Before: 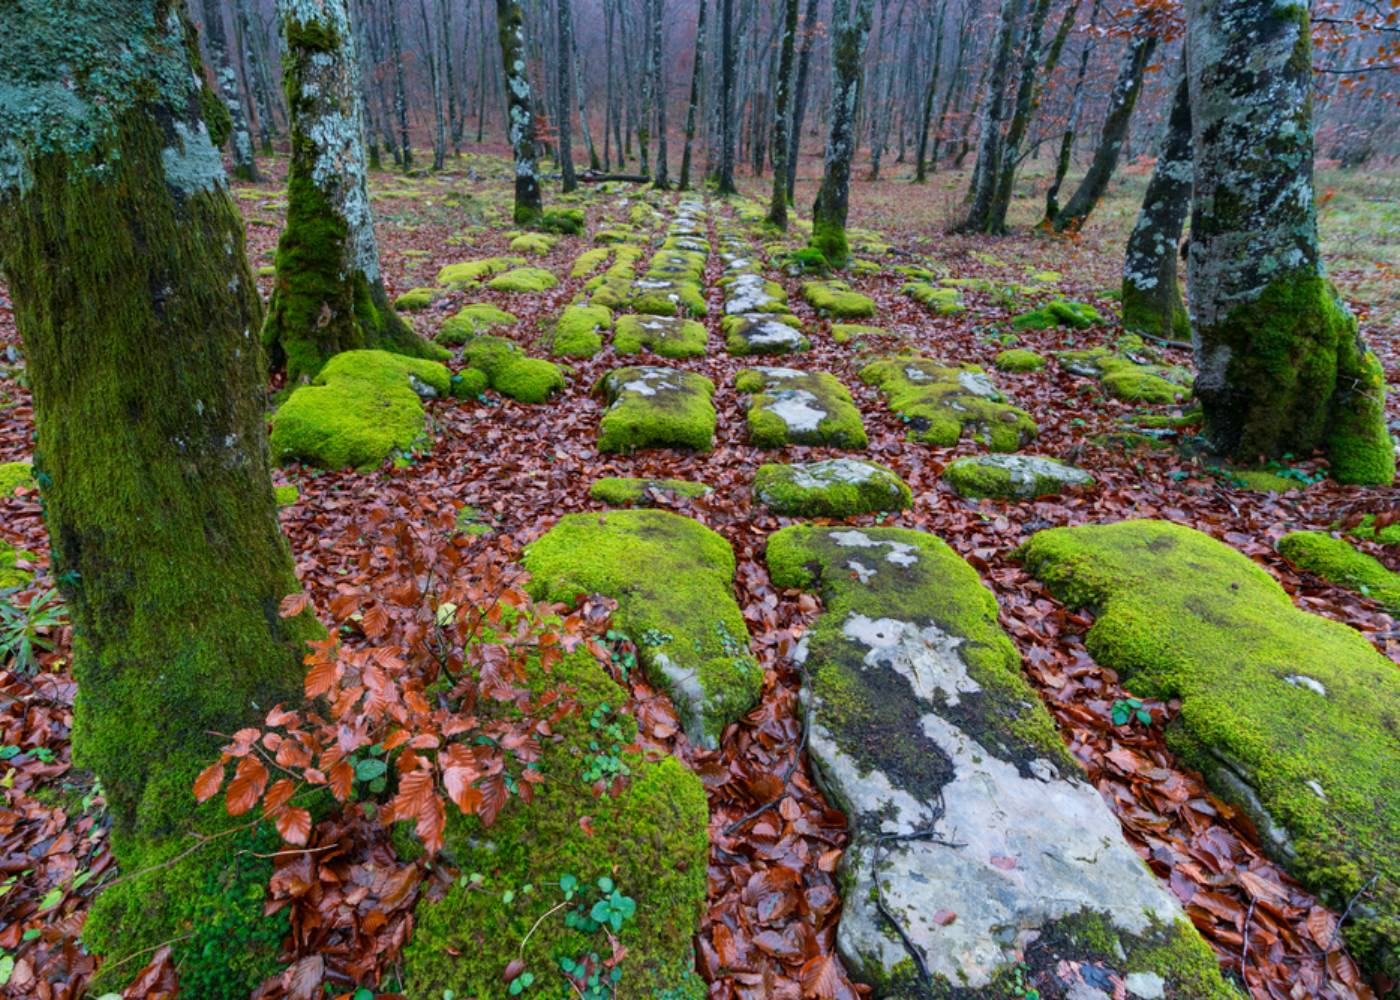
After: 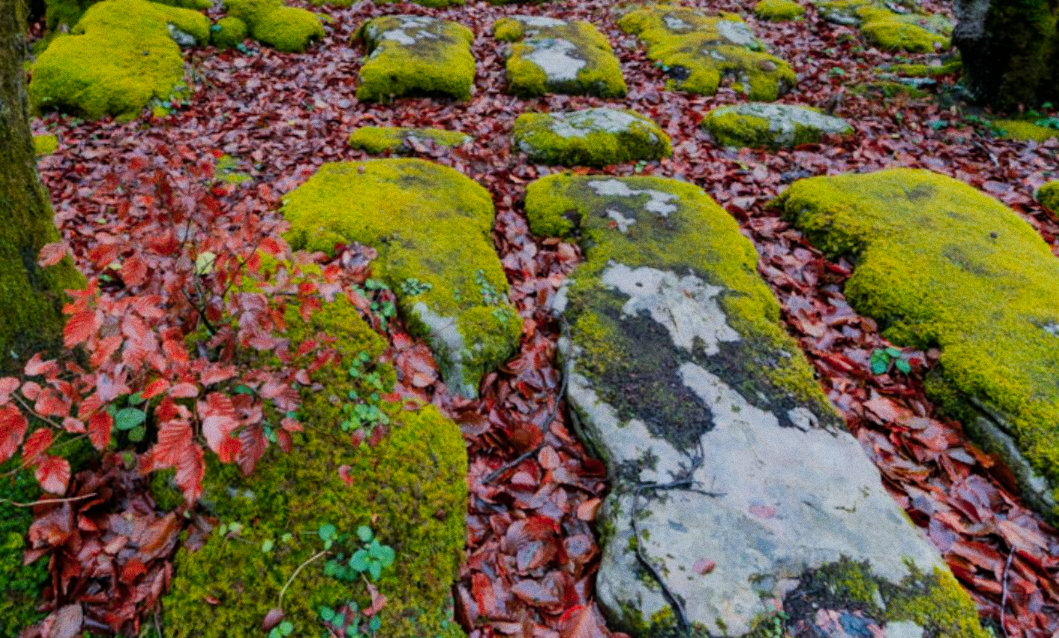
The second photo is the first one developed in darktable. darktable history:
filmic rgb: black relative exposure -7.65 EV, white relative exposure 4.56 EV, hardness 3.61
grain: on, module defaults
crop and rotate: left 17.299%, top 35.115%, right 7.015%, bottom 1.024%
color zones: curves: ch1 [(0.235, 0.558) (0.75, 0.5)]; ch2 [(0.25, 0.462) (0.749, 0.457)], mix 40.67%
lowpass: radius 0.5, unbound 0
